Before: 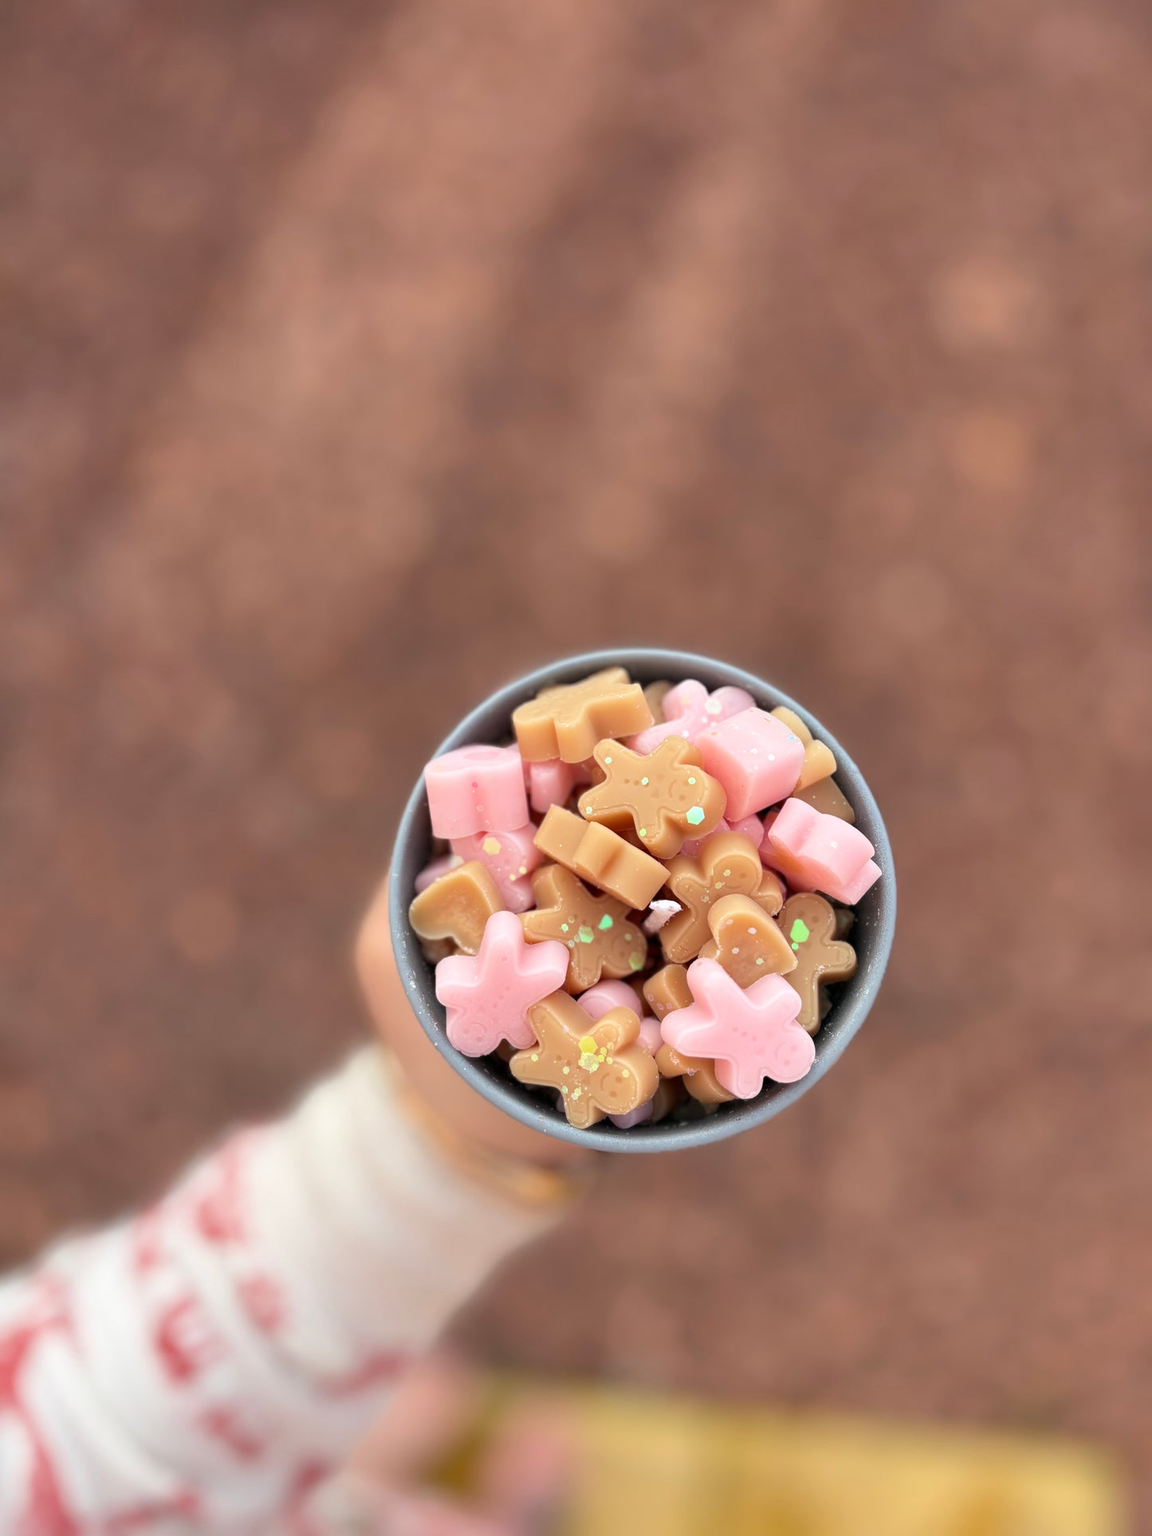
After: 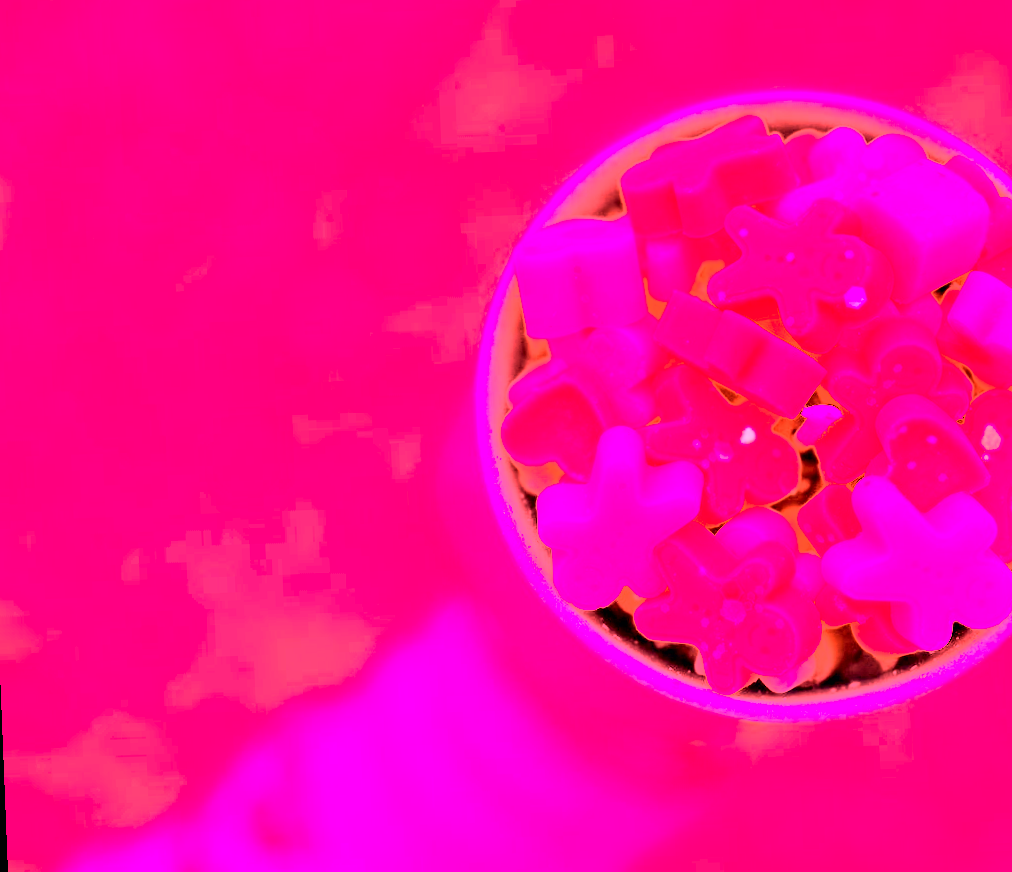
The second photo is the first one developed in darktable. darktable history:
white balance: red 4.26, blue 1.802
tone curve: curves: ch0 [(0, 0) (0.037, 0.011) (0.135, 0.093) (0.266, 0.281) (0.461, 0.555) (0.581, 0.716) (0.675, 0.793) (0.767, 0.849) (0.91, 0.924) (1, 0.979)]; ch1 [(0, 0) (0.292, 0.278) (0.431, 0.418) (0.493, 0.479) (0.506, 0.5) (0.532, 0.537) (0.562, 0.581) (0.641, 0.663) (0.754, 0.76) (1, 1)]; ch2 [(0, 0) (0.294, 0.3) (0.361, 0.372) (0.429, 0.445) (0.478, 0.486) (0.502, 0.498) (0.518, 0.522) (0.531, 0.549) (0.561, 0.59) (0.64, 0.655) (0.693, 0.706) (0.845, 0.833) (1, 0.951)], color space Lab, independent channels, preserve colors none
exposure: exposure -0.157 EV, compensate highlight preservation false
crop: top 36.498%, right 27.964%, bottom 14.995%
rotate and perspective: rotation -2.12°, lens shift (vertical) 0.009, lens shift (horizontal) -0.008, automatic cropping original format, crop left 0.036, crop right 0.964, crop top 0.05, crop bottom 0.959
